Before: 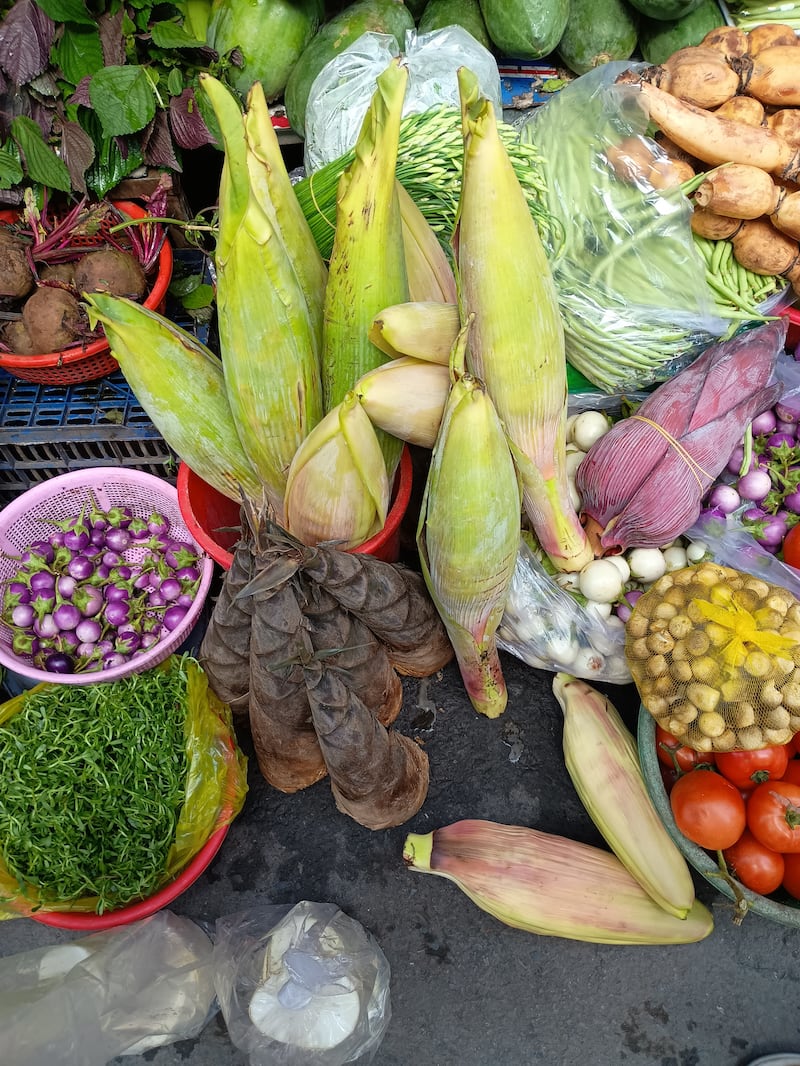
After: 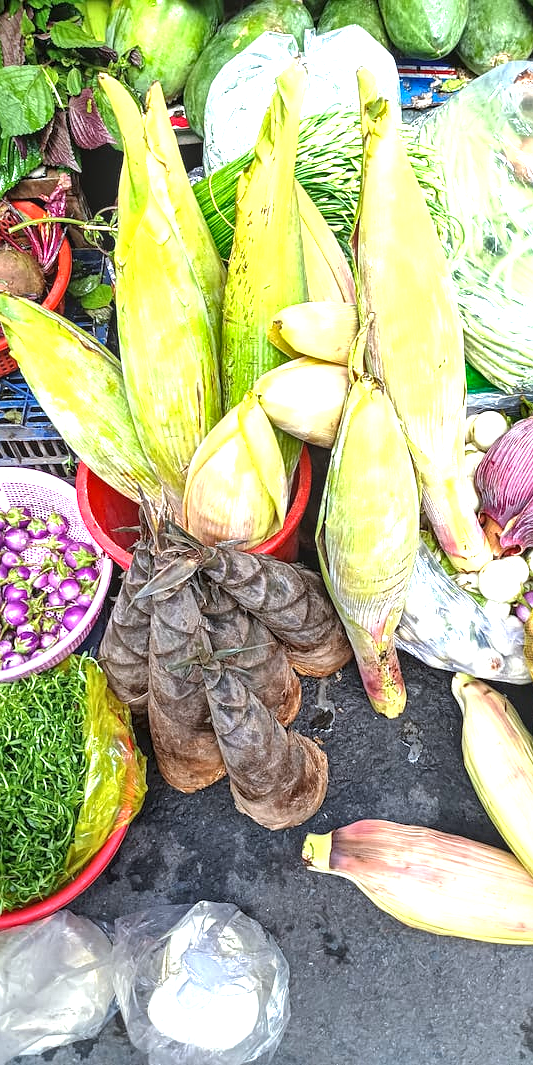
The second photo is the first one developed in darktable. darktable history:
crop and rotate: left 12.673%, right 20.66%
white balance: red 0.967, blue 1.049
shadows and highlights: shadows 37.27, highlights -28.18, soften with gaussian
local contrast: on, module defaults
exposure: black level correction 0, exposure 1.45 EV, compensate exposure bias true, compensate highlight preservation false
sharpen: amount 0.2
